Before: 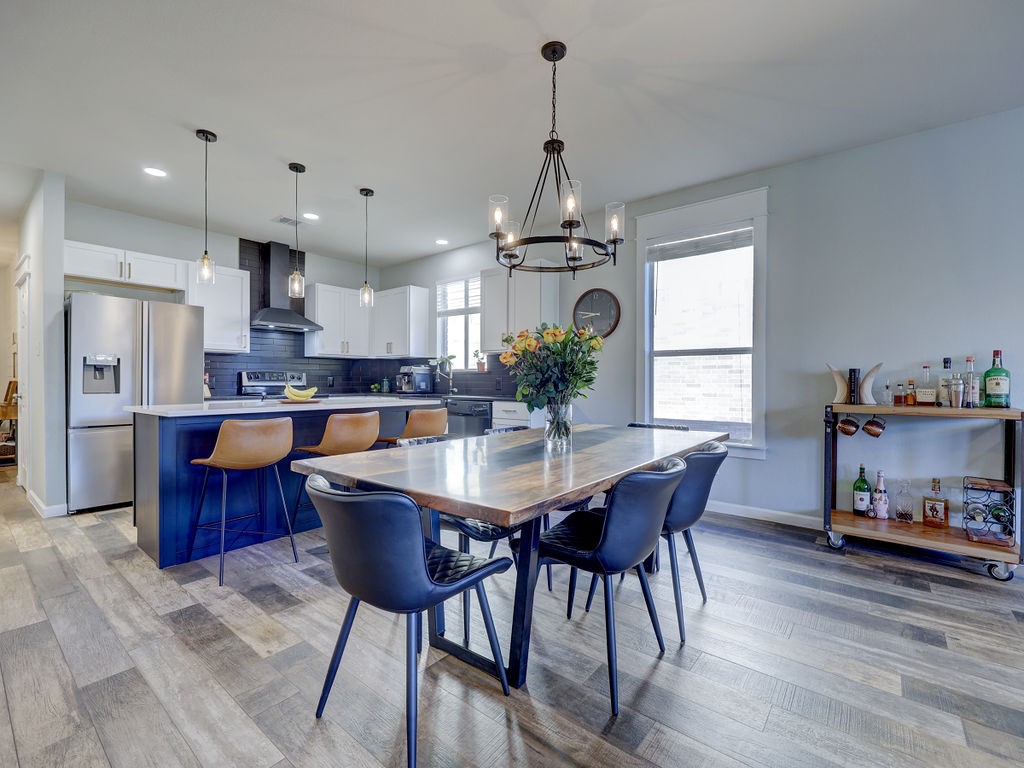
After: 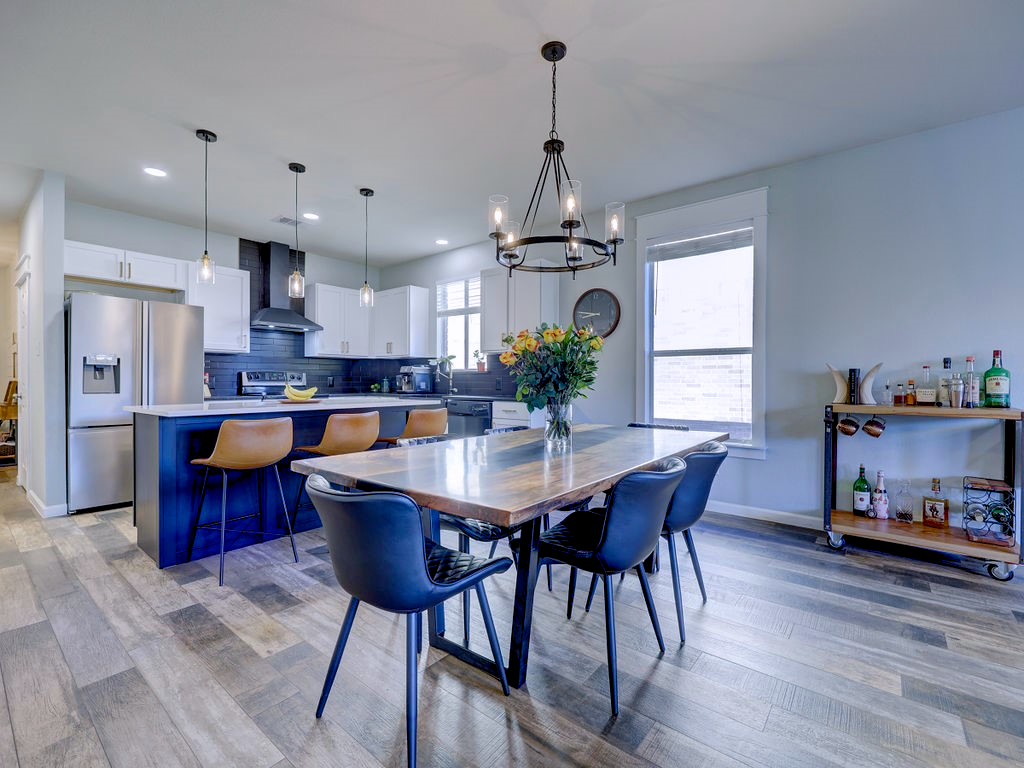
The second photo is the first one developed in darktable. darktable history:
color balance rgb: shadows lift › chroma 2%, shadows lift › hue 217.2°, power › hue 60°, highlights gain › chroma 1%, highlights gain › hue 69.6°, global offset › luminance -0.5%, perceptual saturation grading › global saturation 15%, global vibrance 15%
white balance: red 0.984, blue 1.059
